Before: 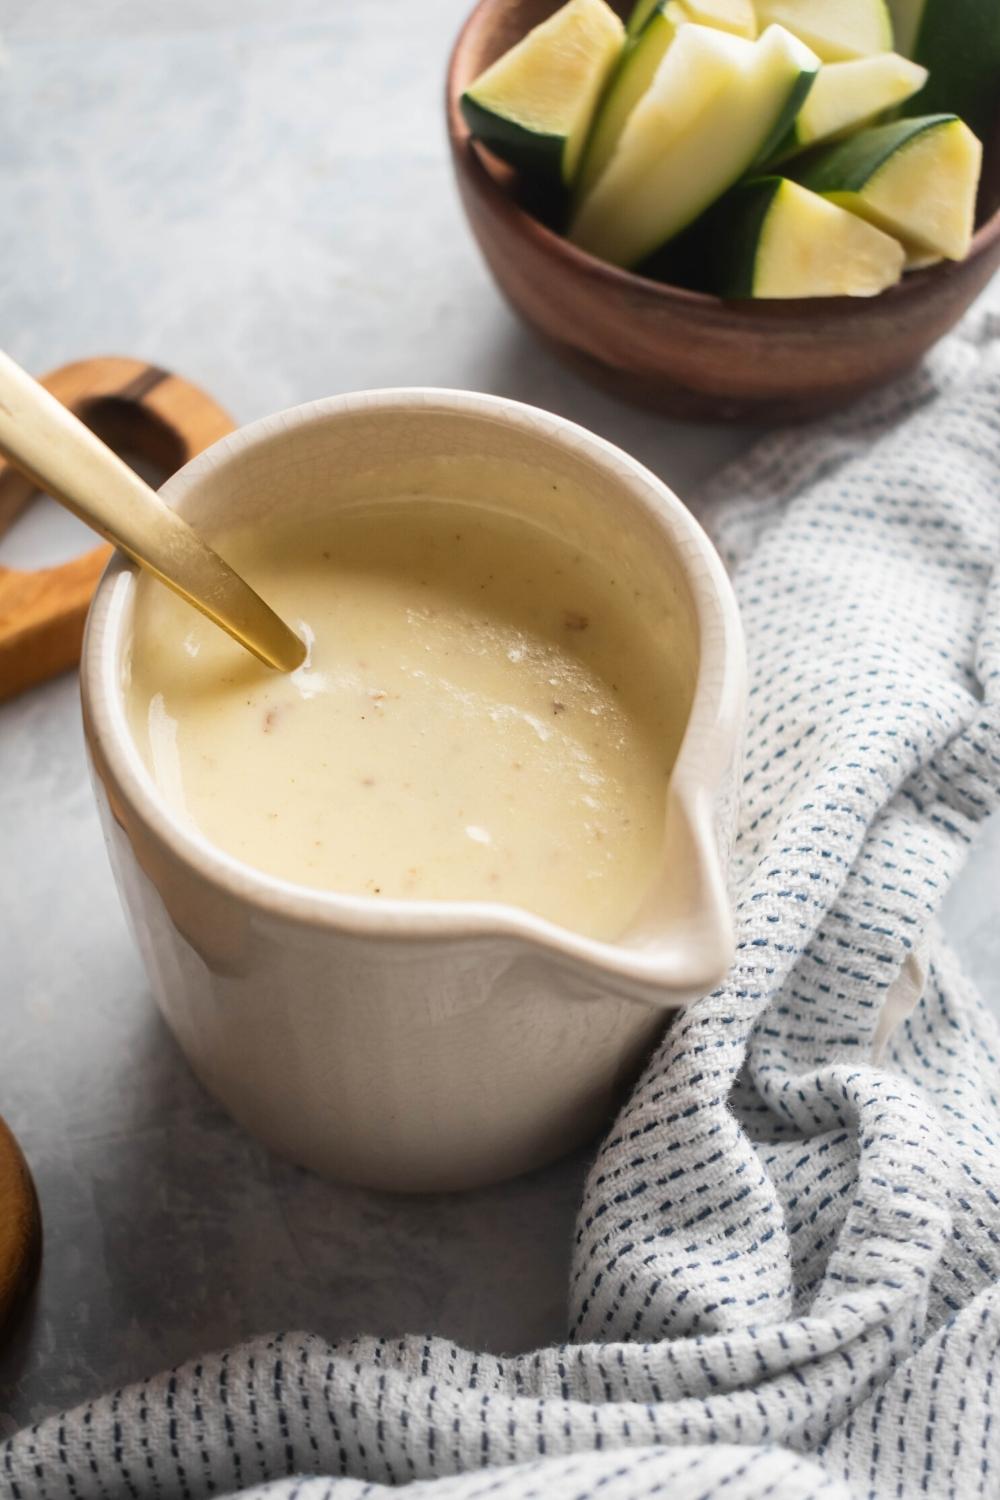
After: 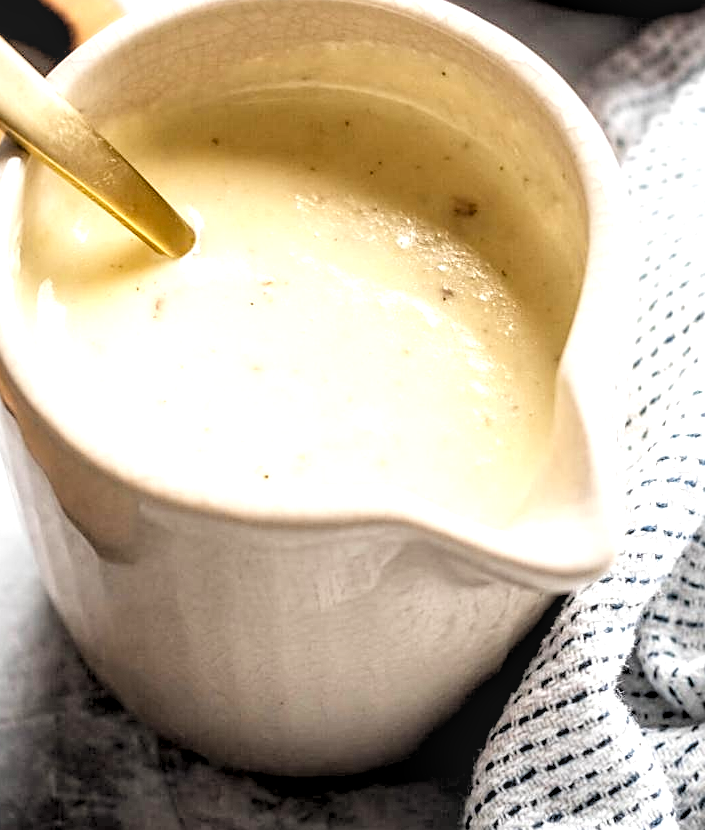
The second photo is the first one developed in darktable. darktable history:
crop: left 11.123%, top 27.61%, right 18.3%, bottom 17.034%
tone curve: curves: ch0 [(0, 0) (0.004, 0.002) (0.02, 0.013) (0.218, 0.218) (0.664, 0.718) (0.832, 0.873) (1, 1)], preserve colors none
exposure: exposure 0.64 EV, compensate highlight preservation false
white balance: emerald 1
rgb levels: levels [[0.034, 0.472, 0.904], [0, 0.5, 1], [0, 0.5, 1]]
local contrast: highlights 61%, detail 143%, midtone range 0.428
sharpen: on, module defaults
